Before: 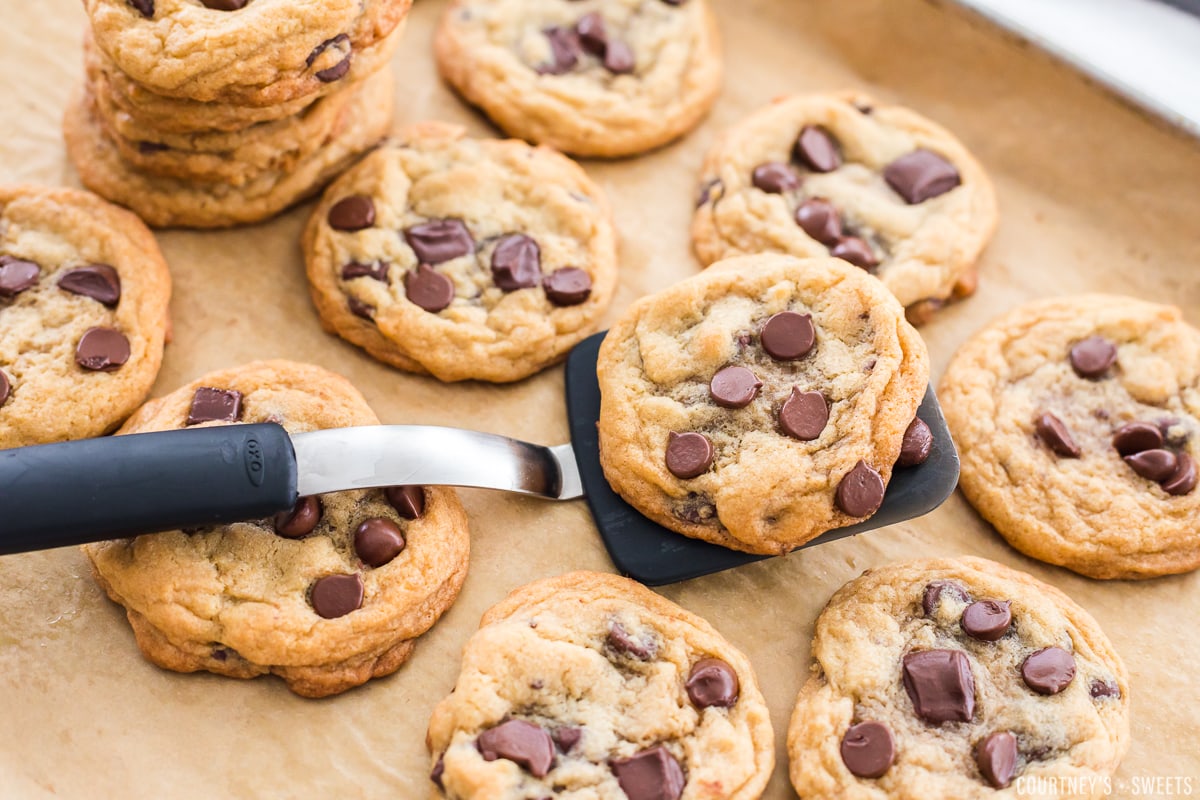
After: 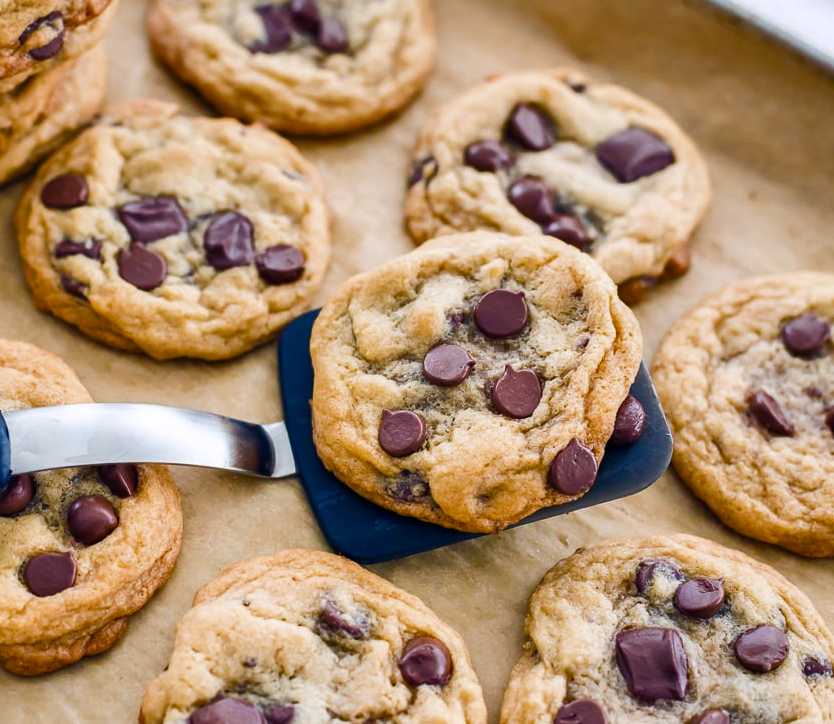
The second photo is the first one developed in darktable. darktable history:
shadows and highlights: white point adjustment 0.139, highlights -71.15, soften with gaussian
color balance rgb: shadows lift › luminance -21.403%, shadows lift › chroma 9.099%, shadows lift › hue 283.19°, power › luminance -7.826%, power › chroma 2.28%, power › hue 220.15°, perceptual saturation grading › global saturation 20%, perceptual saturation grading › highlights -25.134%, perceptual saturation grading › shadows 49.326%, global vibrance 20%
crop and rotate: left 23.977%, top 2.921%, right 6.513%, bottom 6.459%
